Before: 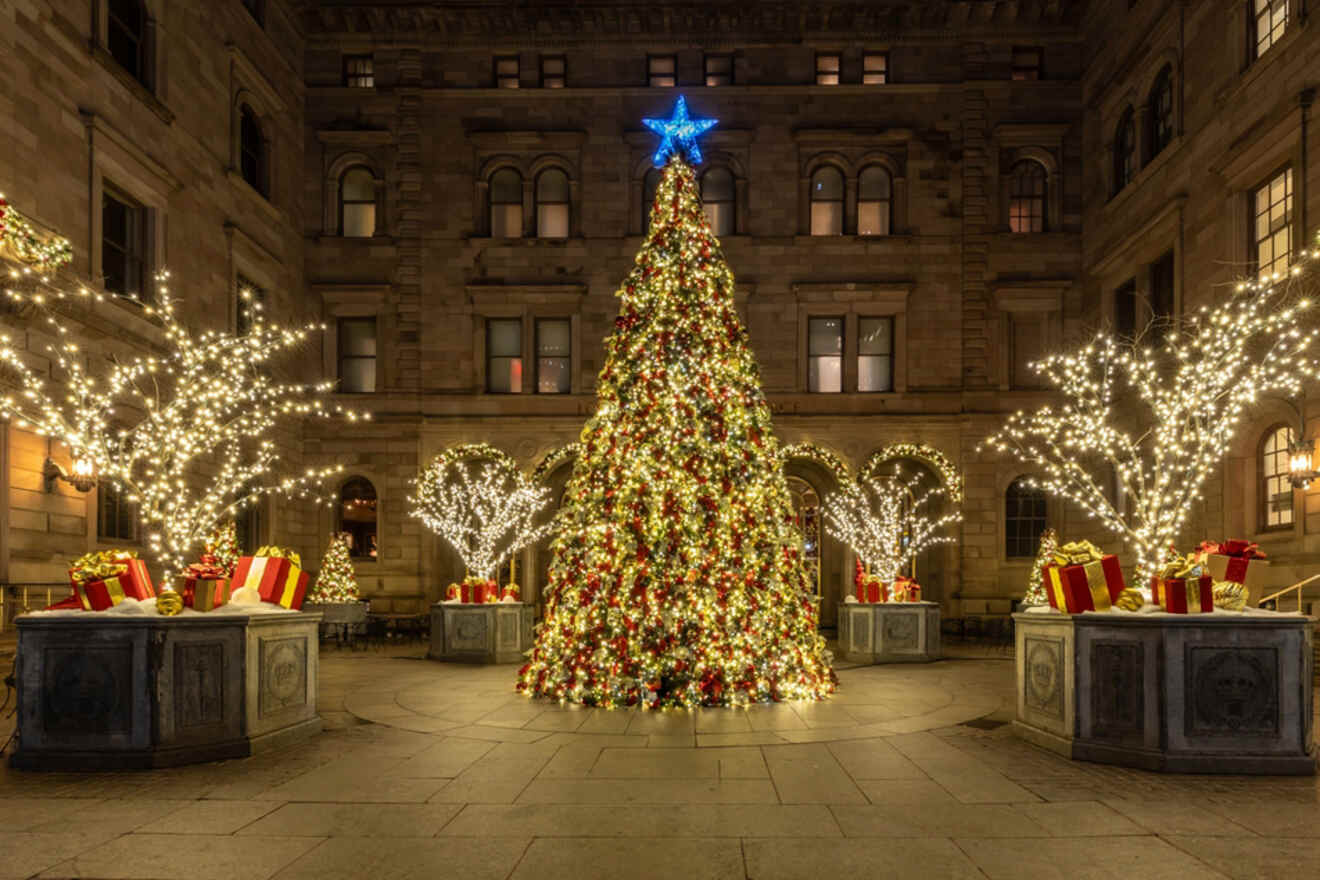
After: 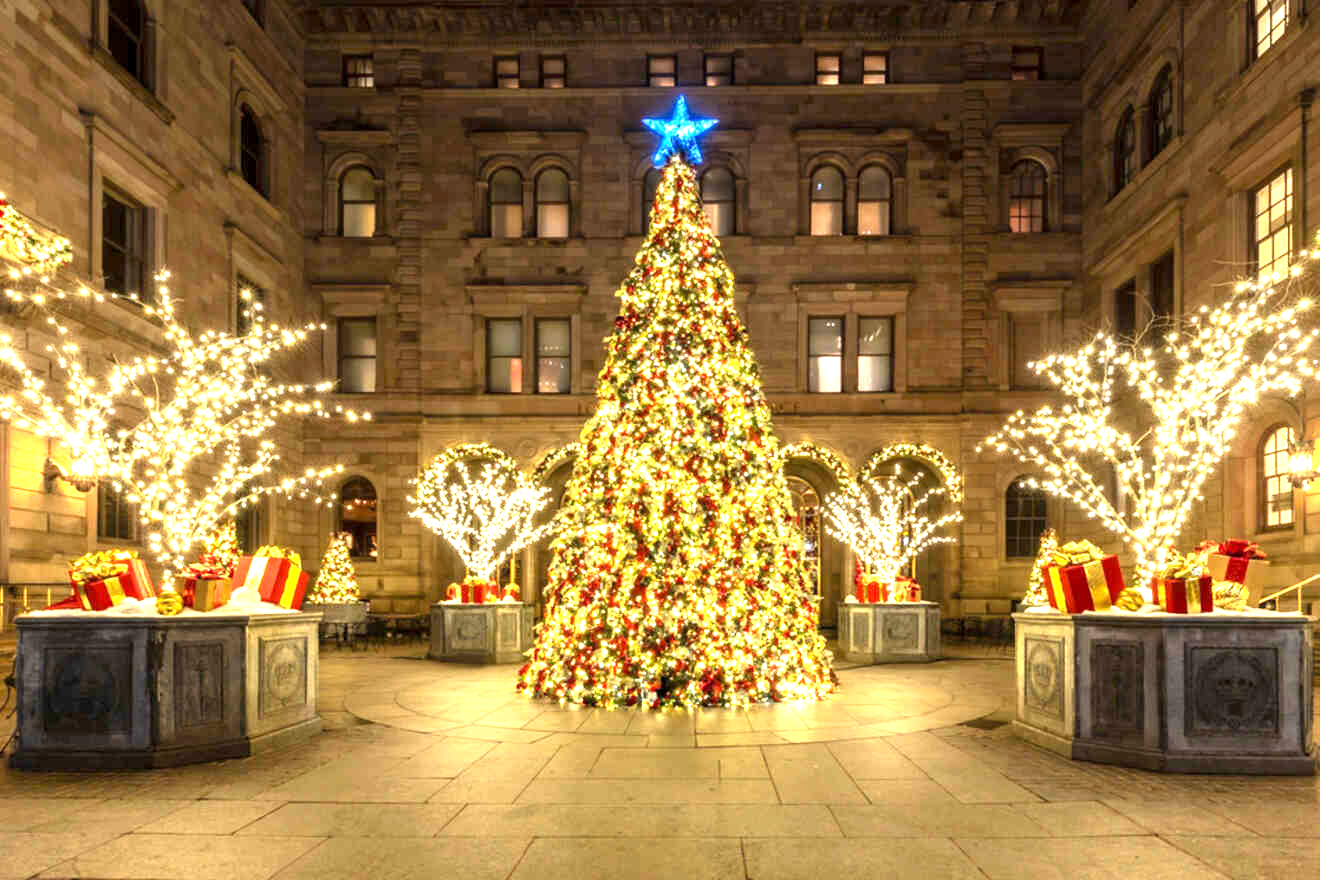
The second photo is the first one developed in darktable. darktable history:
exposure: black level correction 0.001, exposure 1.732 EV, compensate exposure bias true, compensate highlight preservation false
